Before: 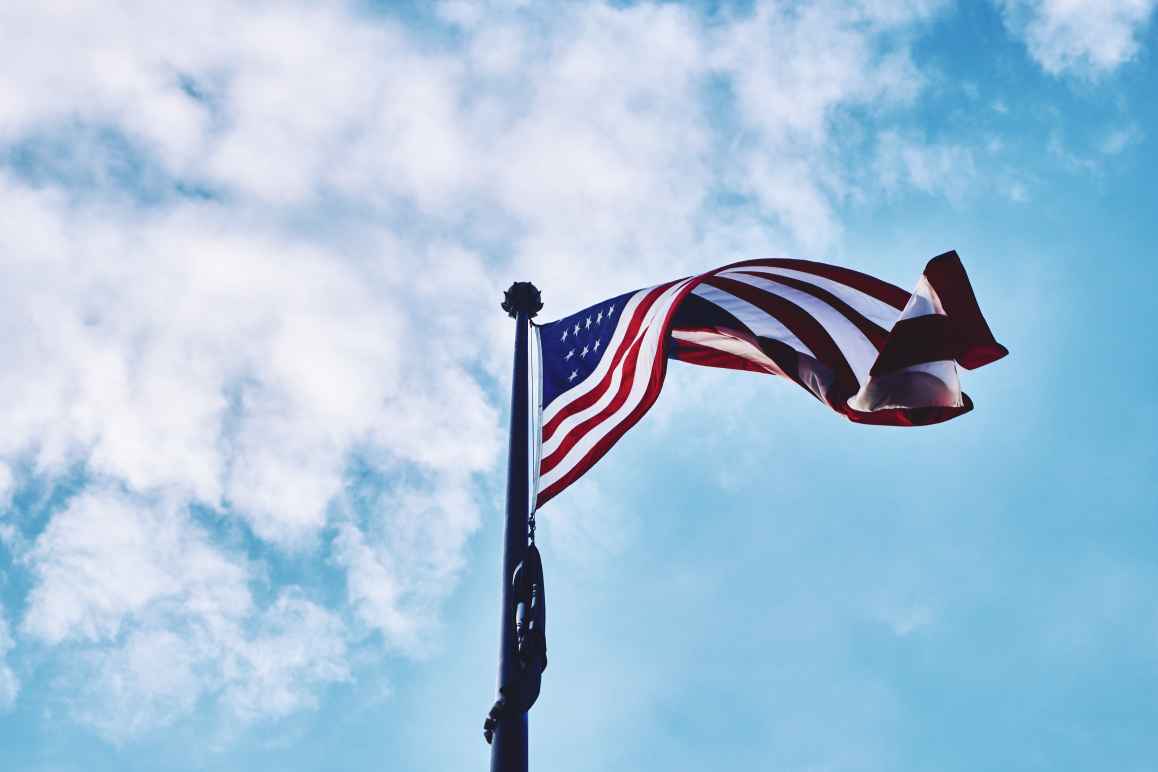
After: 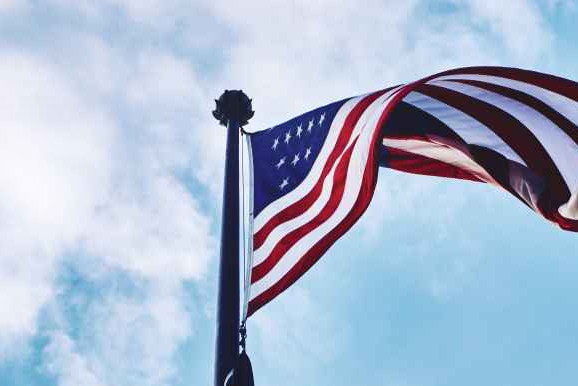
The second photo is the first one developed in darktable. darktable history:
crop: left 25%, top 25%, right 25%, bottom 25%
bloom: size 9%, threshold 100%, strength 7%
